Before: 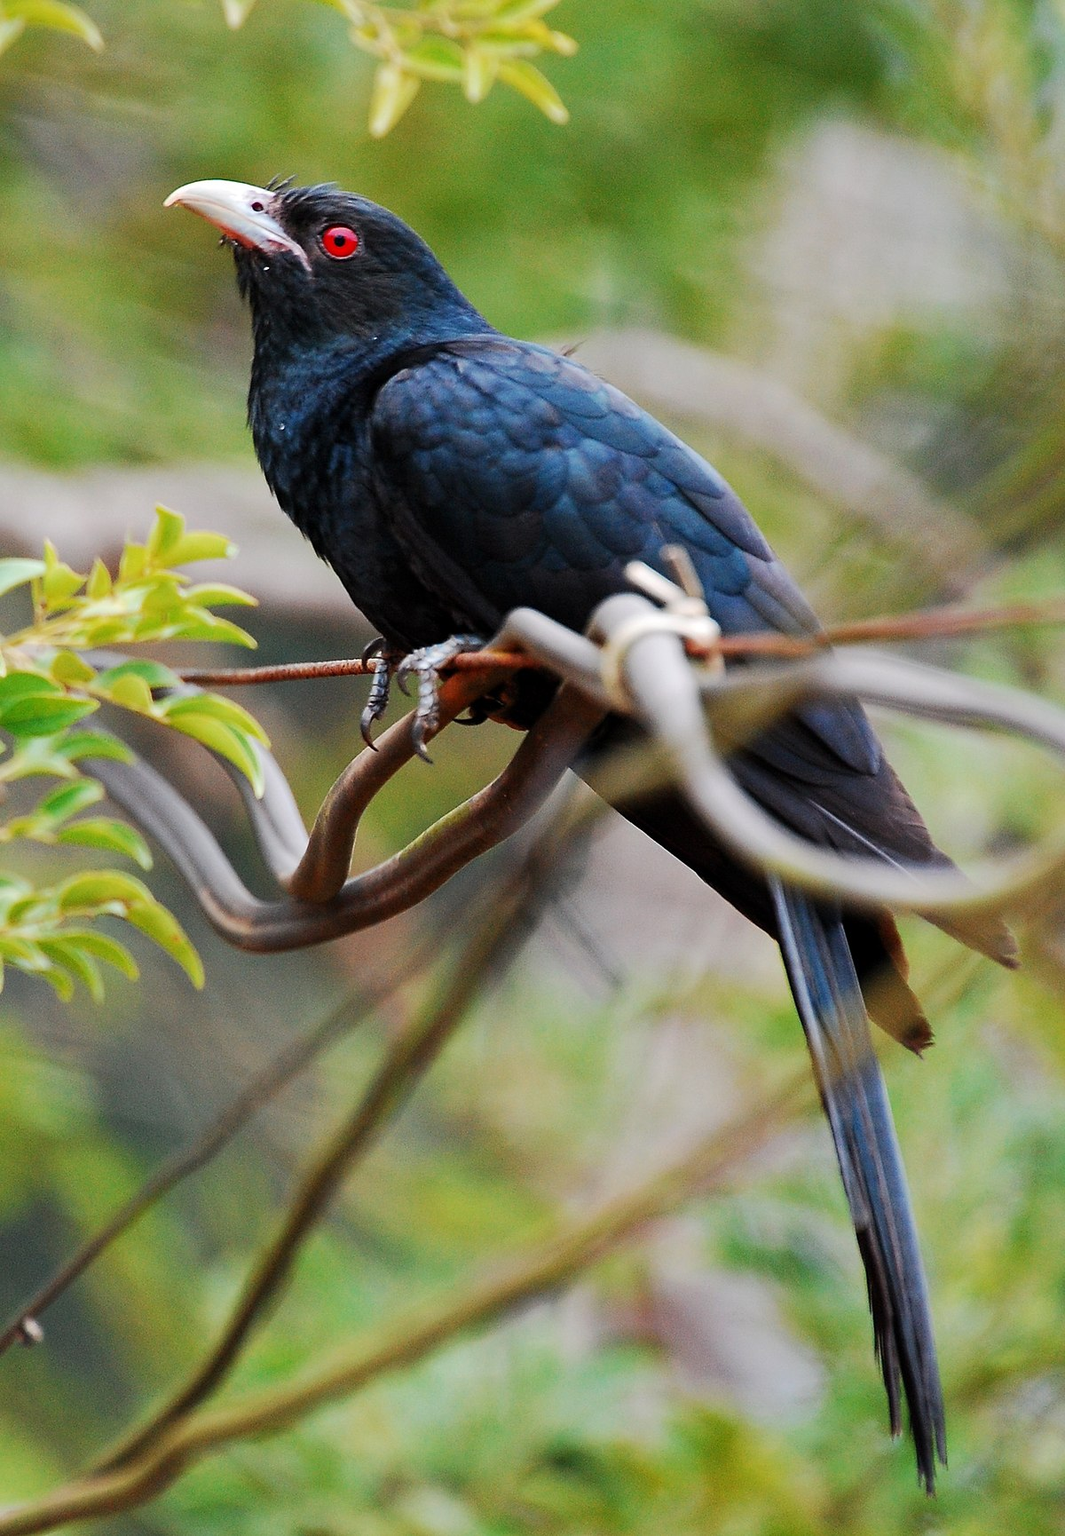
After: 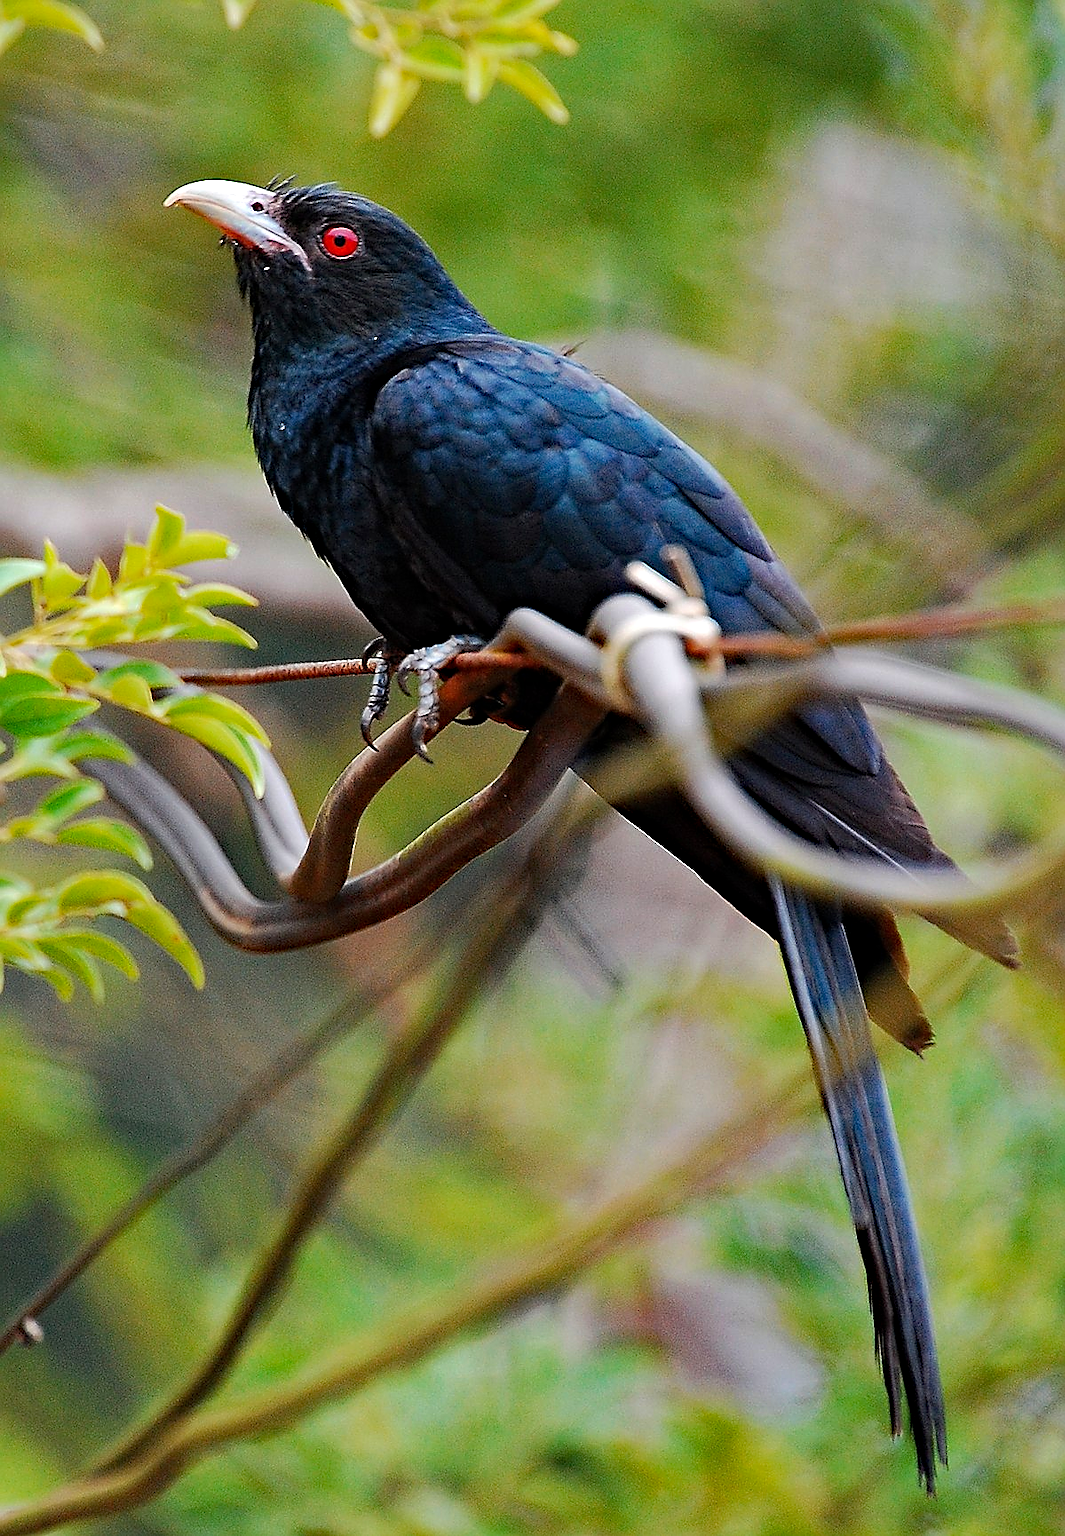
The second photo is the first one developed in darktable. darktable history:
sharpen: radius 1.4, amount 1.25, threshold 0.7
haze removal: strength 0.42, compatibility mode true, adaptive false
